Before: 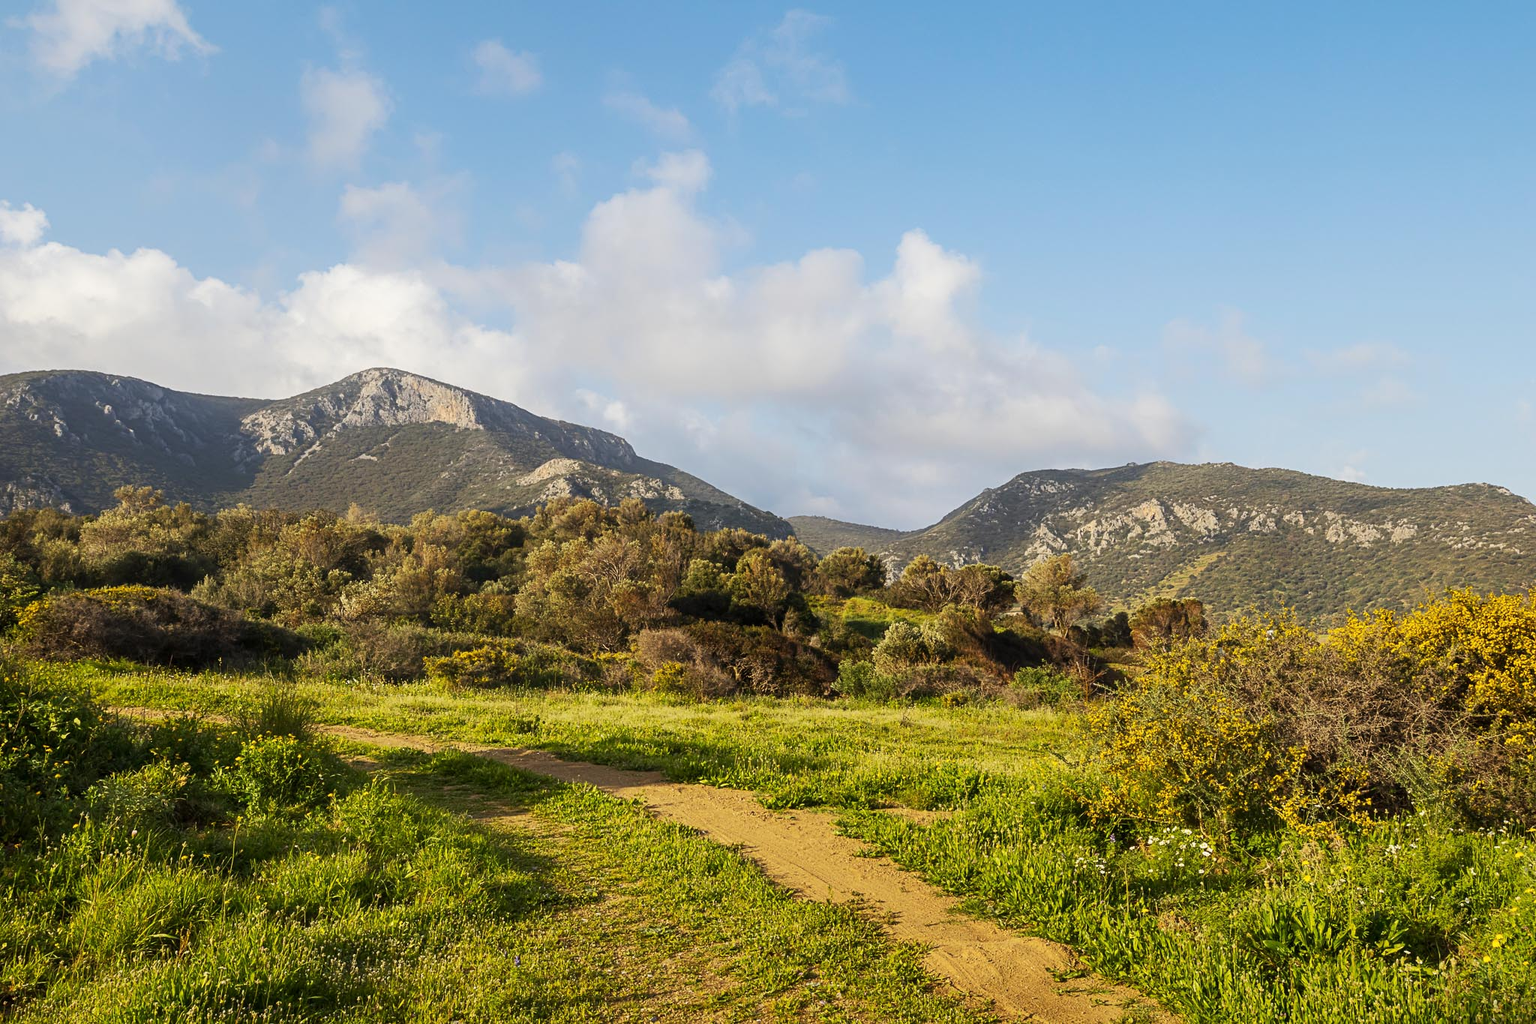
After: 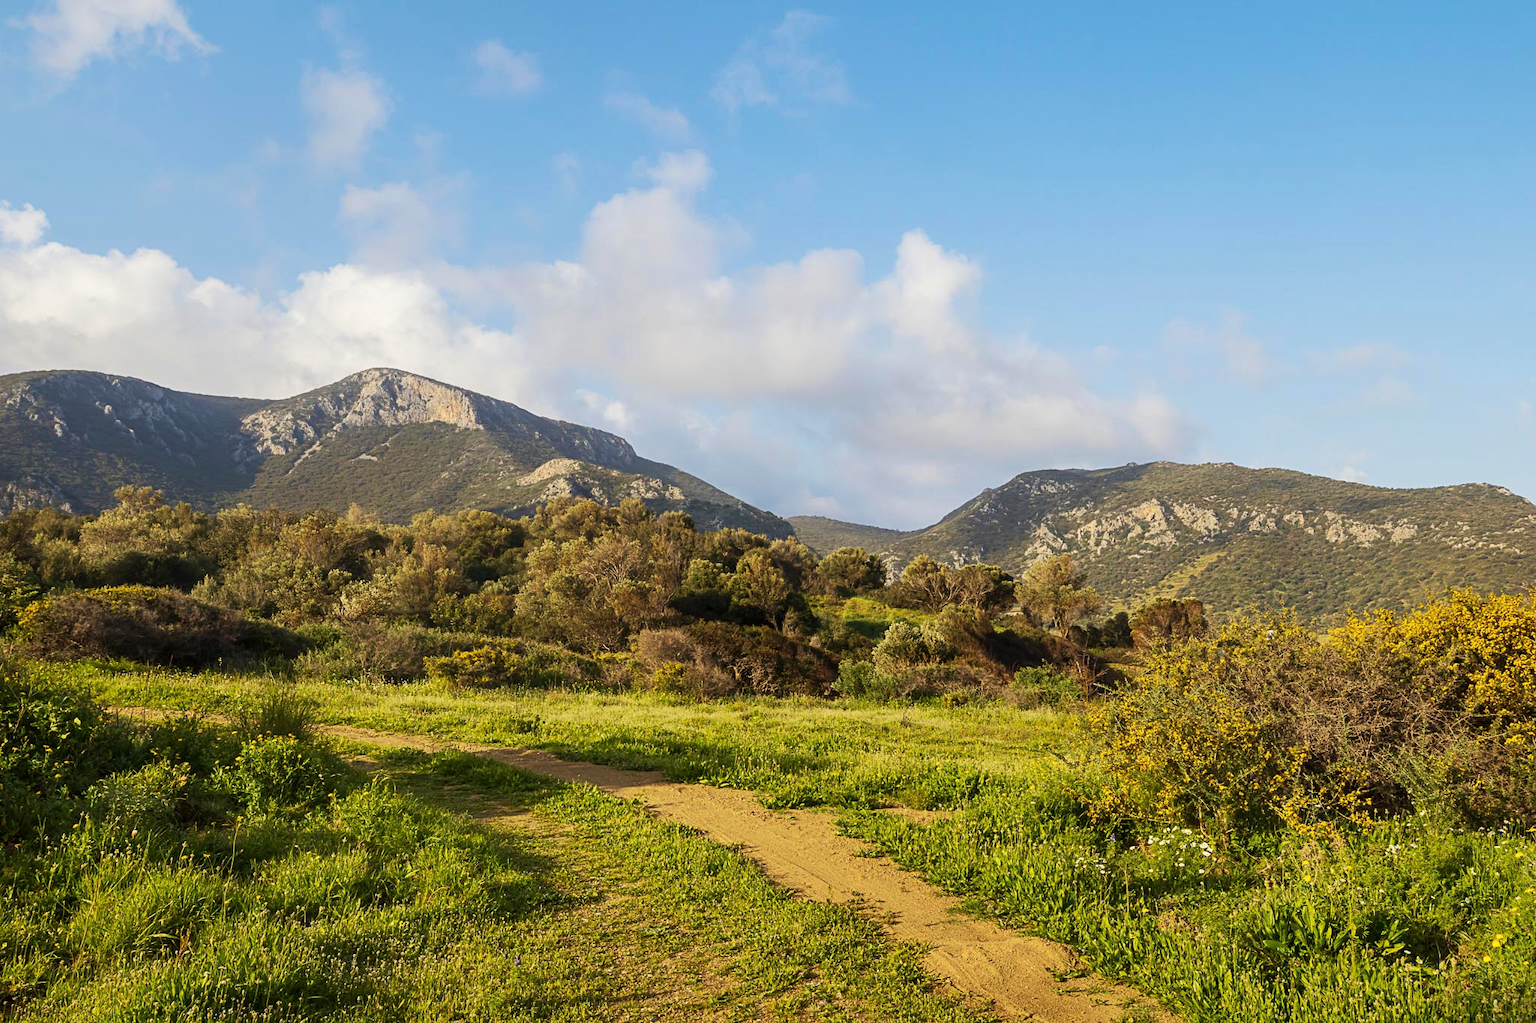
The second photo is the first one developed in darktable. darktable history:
velvia: on, module defaults
tone equalizer: on, module defaults
